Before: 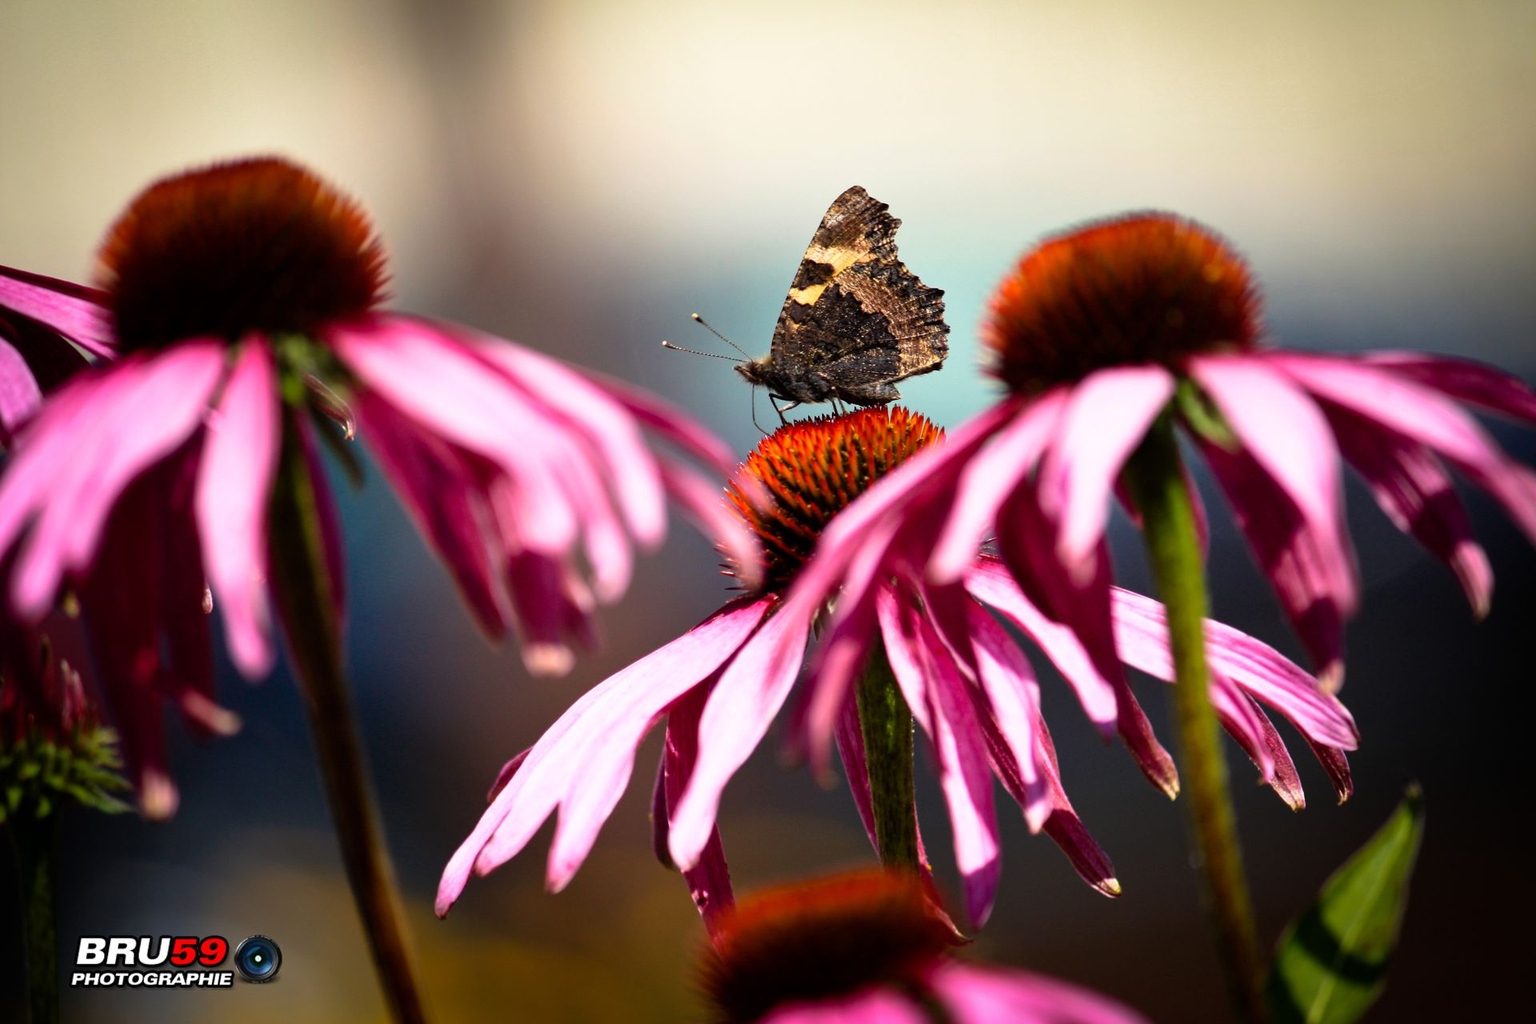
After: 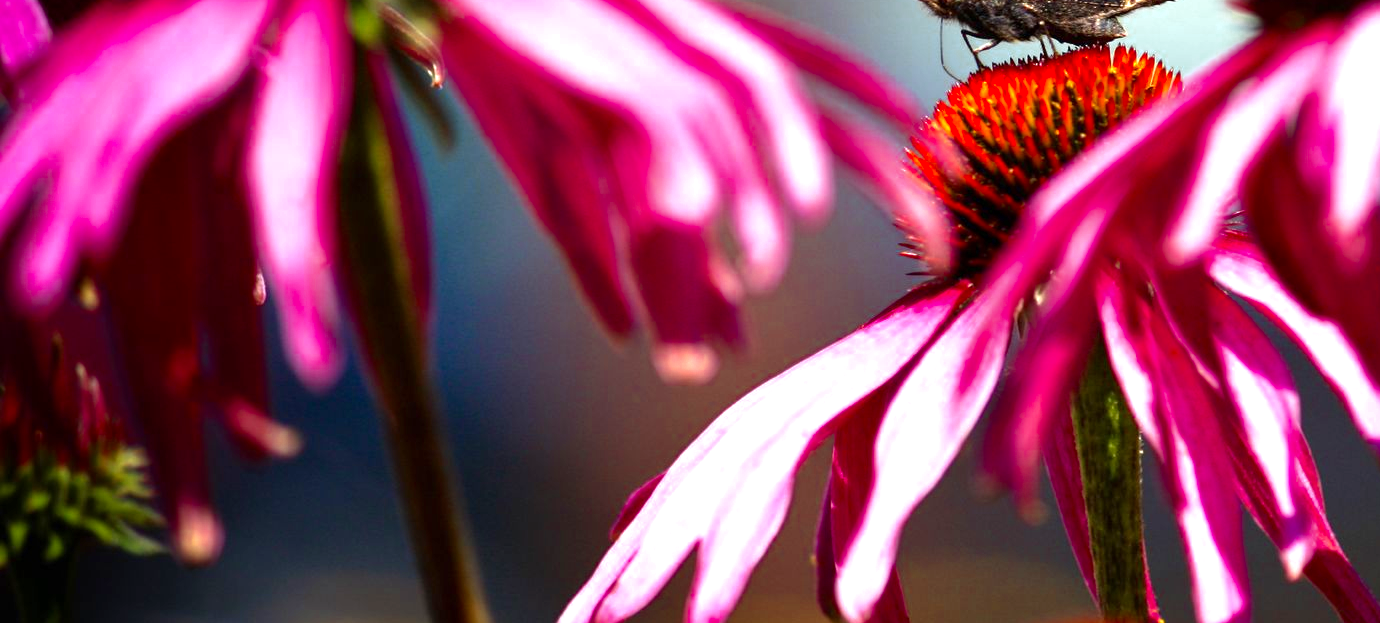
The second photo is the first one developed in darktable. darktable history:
color zones: curves: ch0 [(0.004, 0.305) (0.261, 0.623) (0.389, 0.399) (0.708, 0.571) (0.947, 0.34)]; ch1 [(0.025, 0.645) (0.229, 0.584) (0.326, 0.551) (0.484, 0.262) (0.757, 0.643)]
exposure: exposure 0.603 EV, compensate exposure bias true, compensate highlight preservation false
crop: top 36.111%, right 28.086%, bottom 15.166%
